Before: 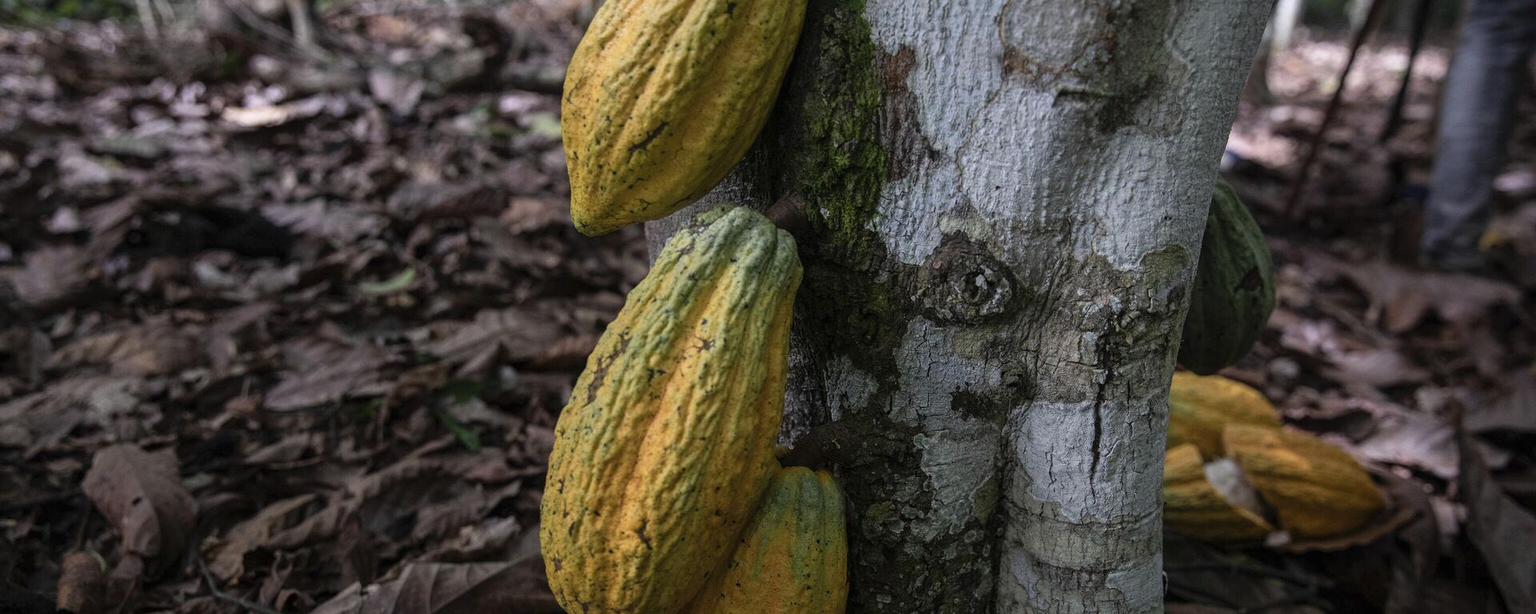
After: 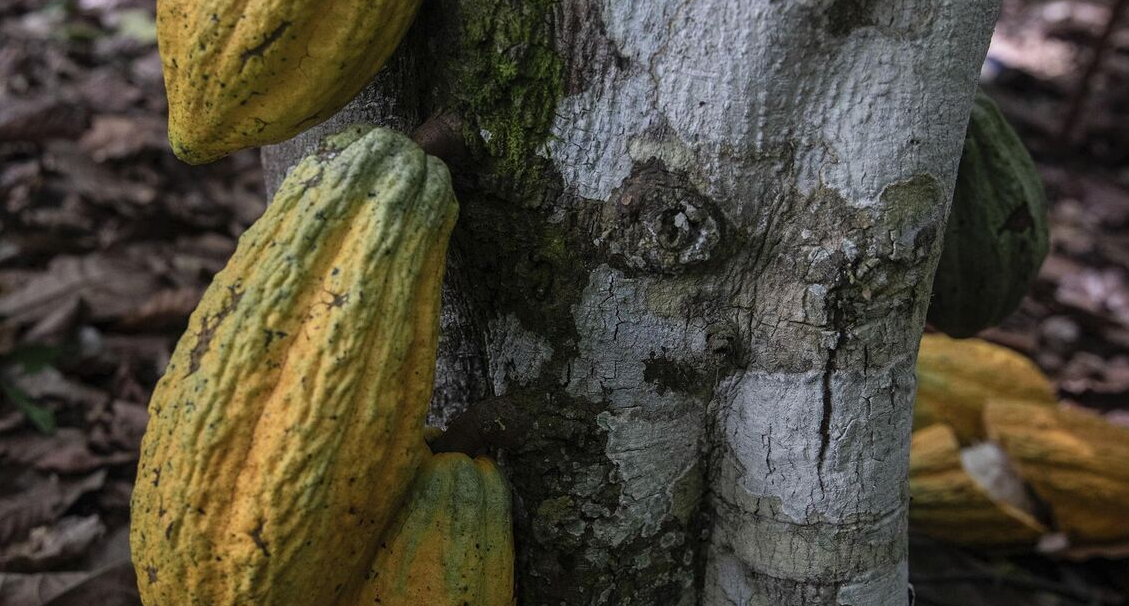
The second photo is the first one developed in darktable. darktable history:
crop and rotate: left 28.414%, top 17.153%, right 12.749%, bottom 3.904%
